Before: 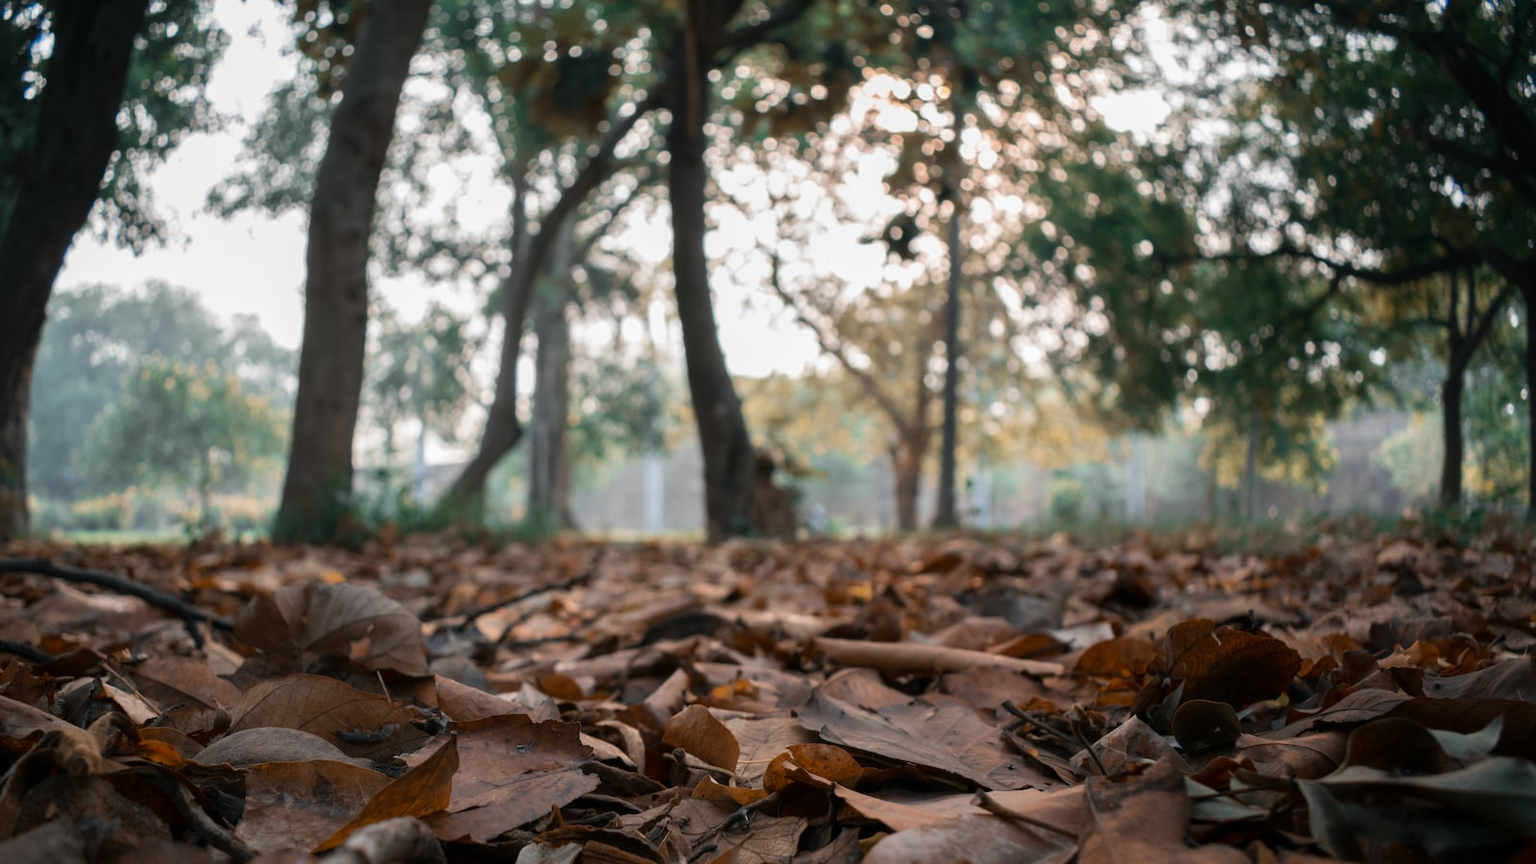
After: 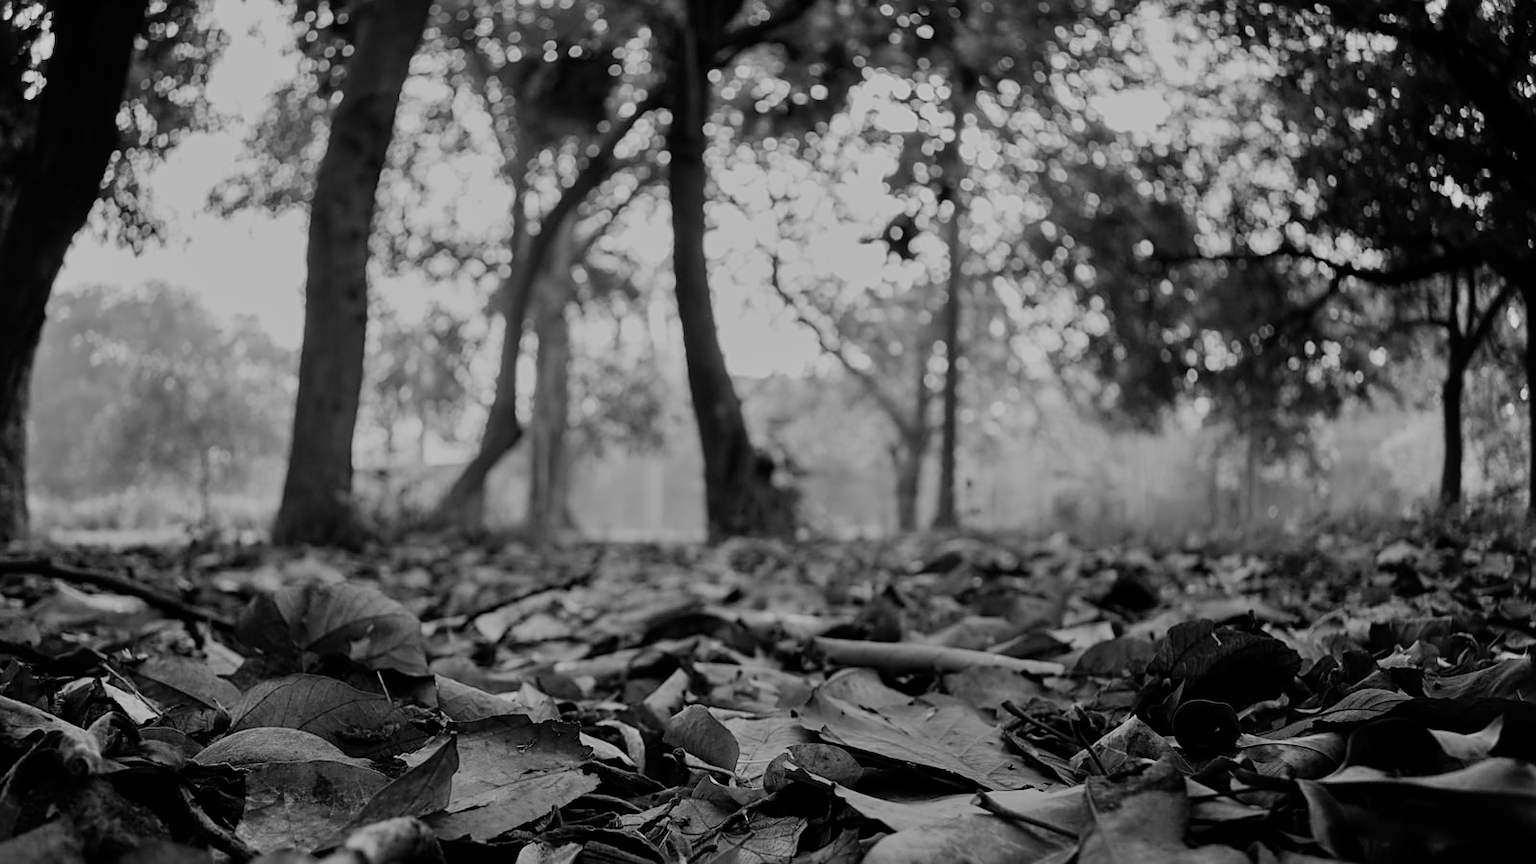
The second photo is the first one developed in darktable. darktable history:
sharpen: on, module defaults
shadows and highlights: radius 108.52, shadows 44.07, highlights -67.8, low approximation 0.01, soften with gaussian
color calibration: illuminant as shot in camera, x 0.366, y 0.378, temperature 4425.7 K, saturation algorithm version 1 (2020)
monochrome: a 73.58, b 64.21
filmic rgb: black relative exposure -7.15 EV, white relative exposure 5.36 EV, hardness 3.02, color science v6 (2022)
